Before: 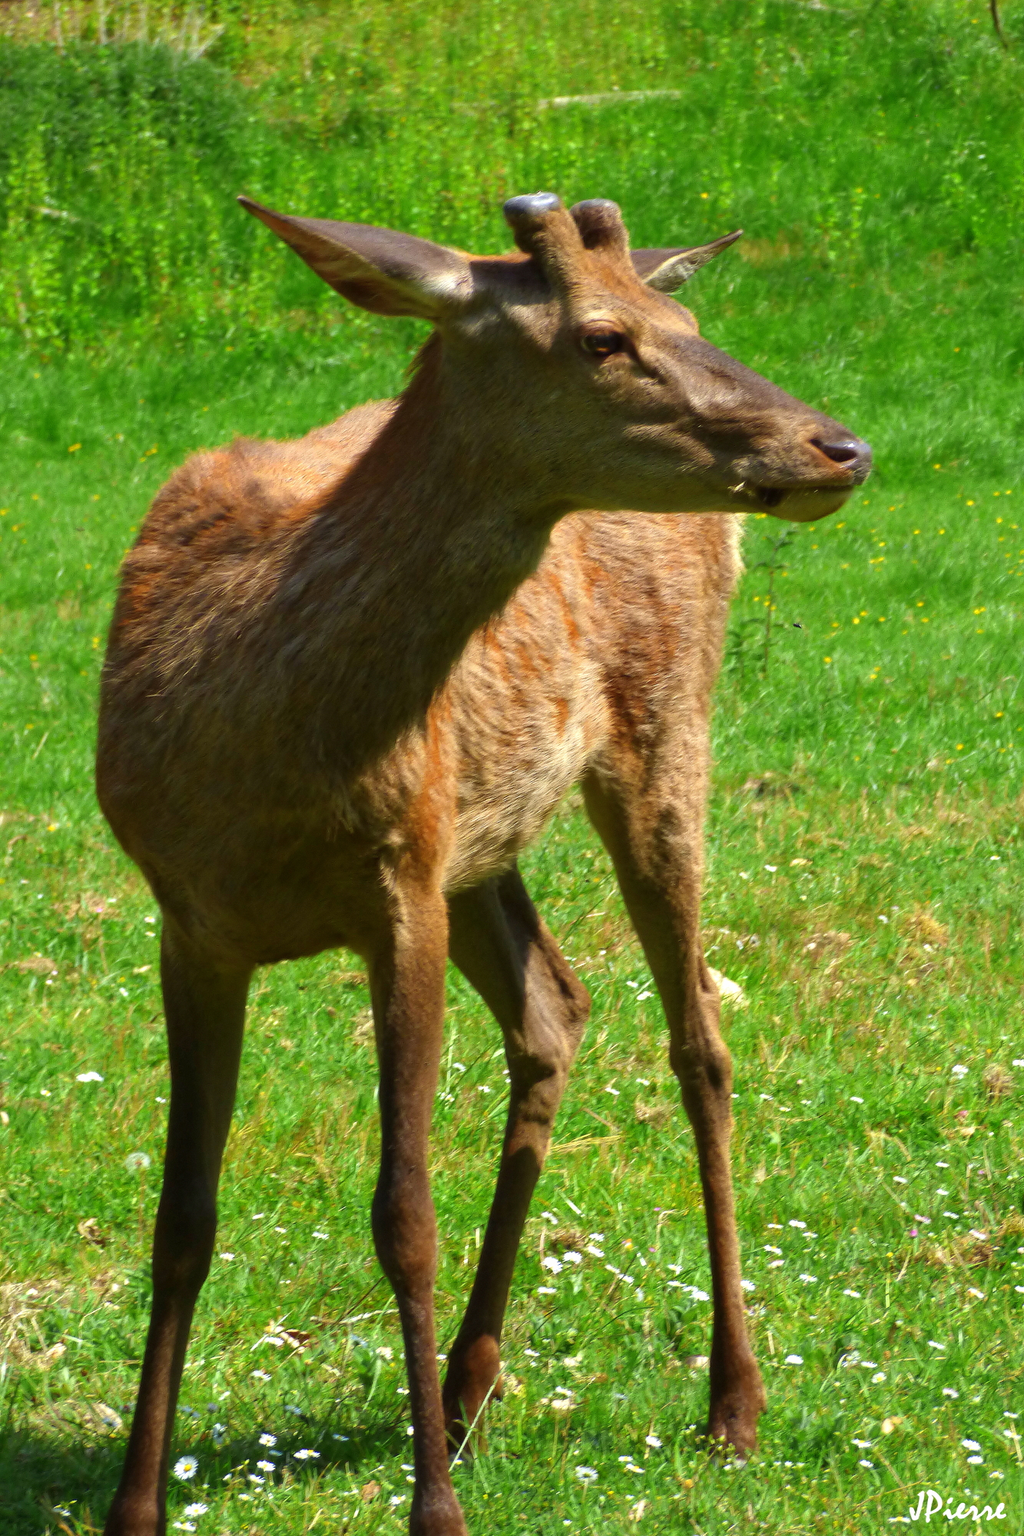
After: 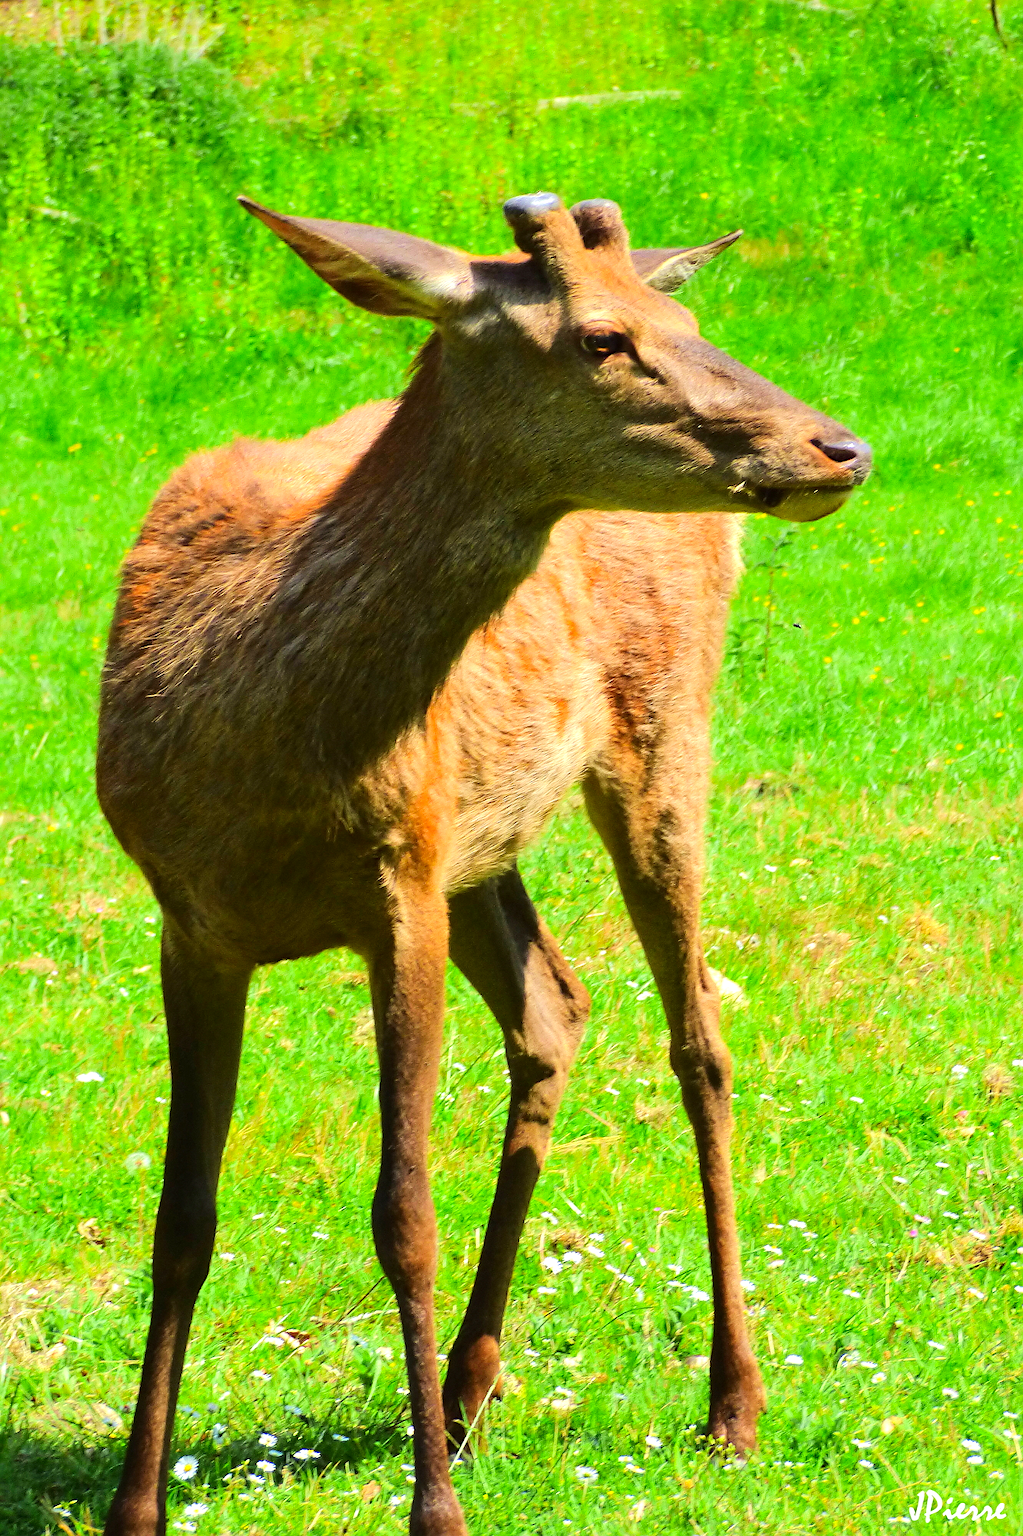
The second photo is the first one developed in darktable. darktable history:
sharpen: on, module defaults
tone equalizer: -7 EV 0.151 EV, -6 EV 0.575 EV, -5 EV 1.15 EV, -4 EV 1.32 EV, -3 EV 1.12 EV, -2 EV 0.6 EV, -1 EV 0.16 EV, edges refinement/feathering 500, mask exposure compensation -1.57 EV, preserve details no
color correction: highlights b* -0.004, saturation 1.15
